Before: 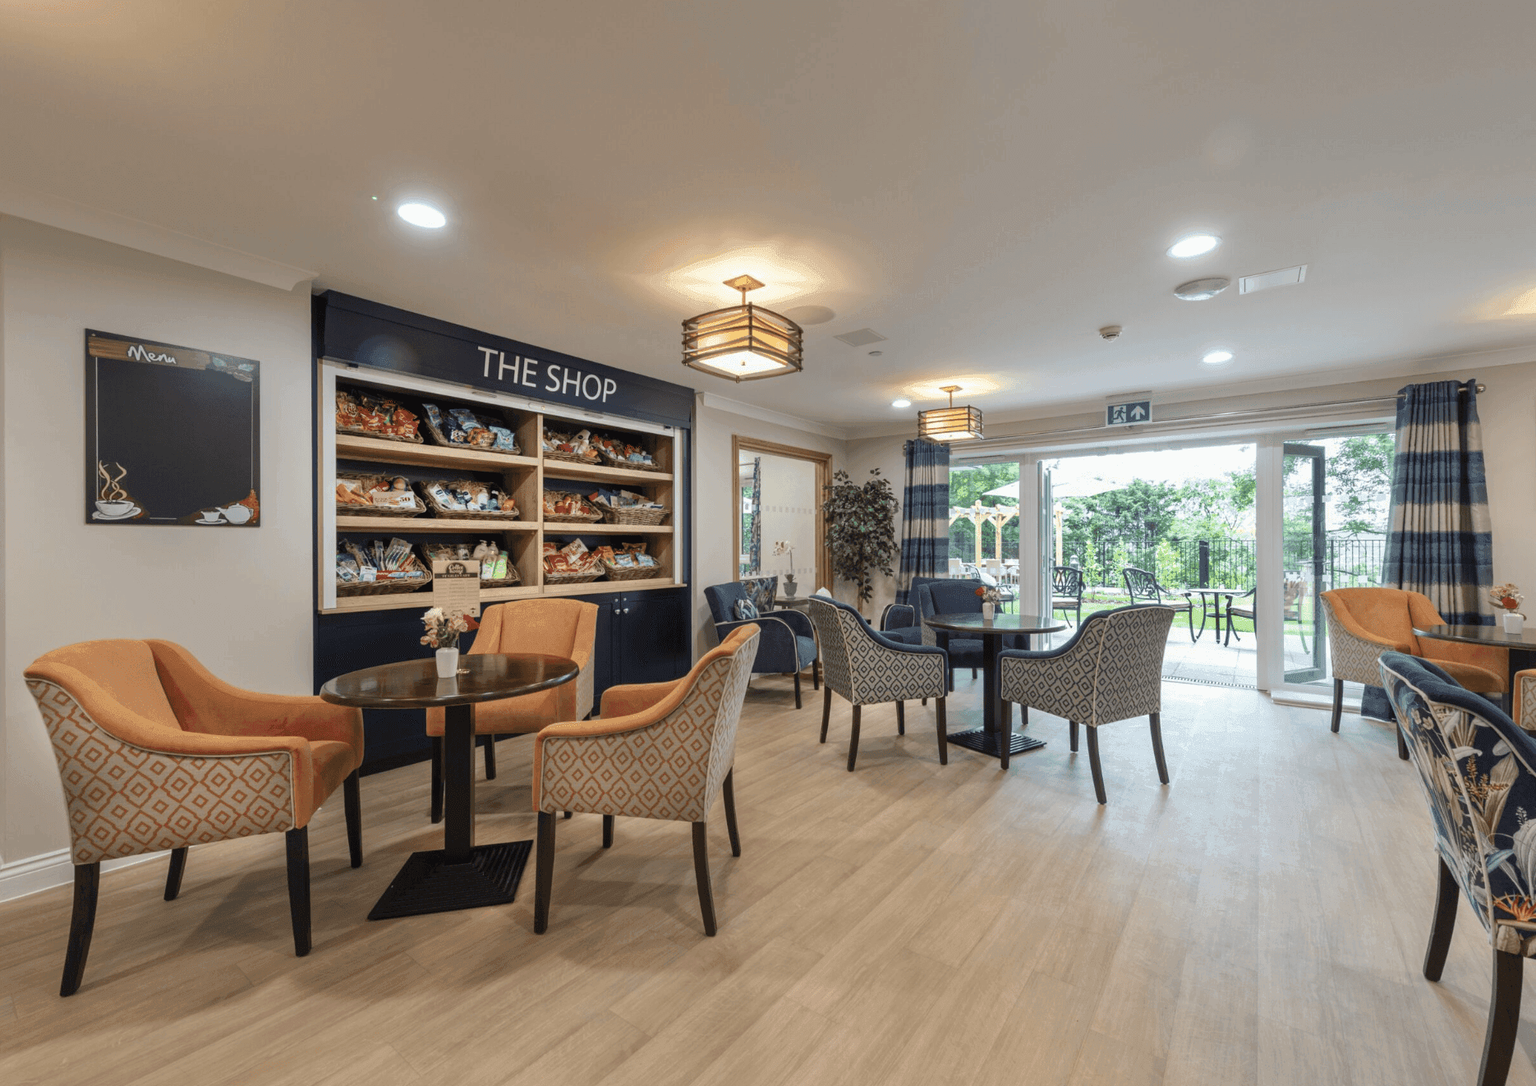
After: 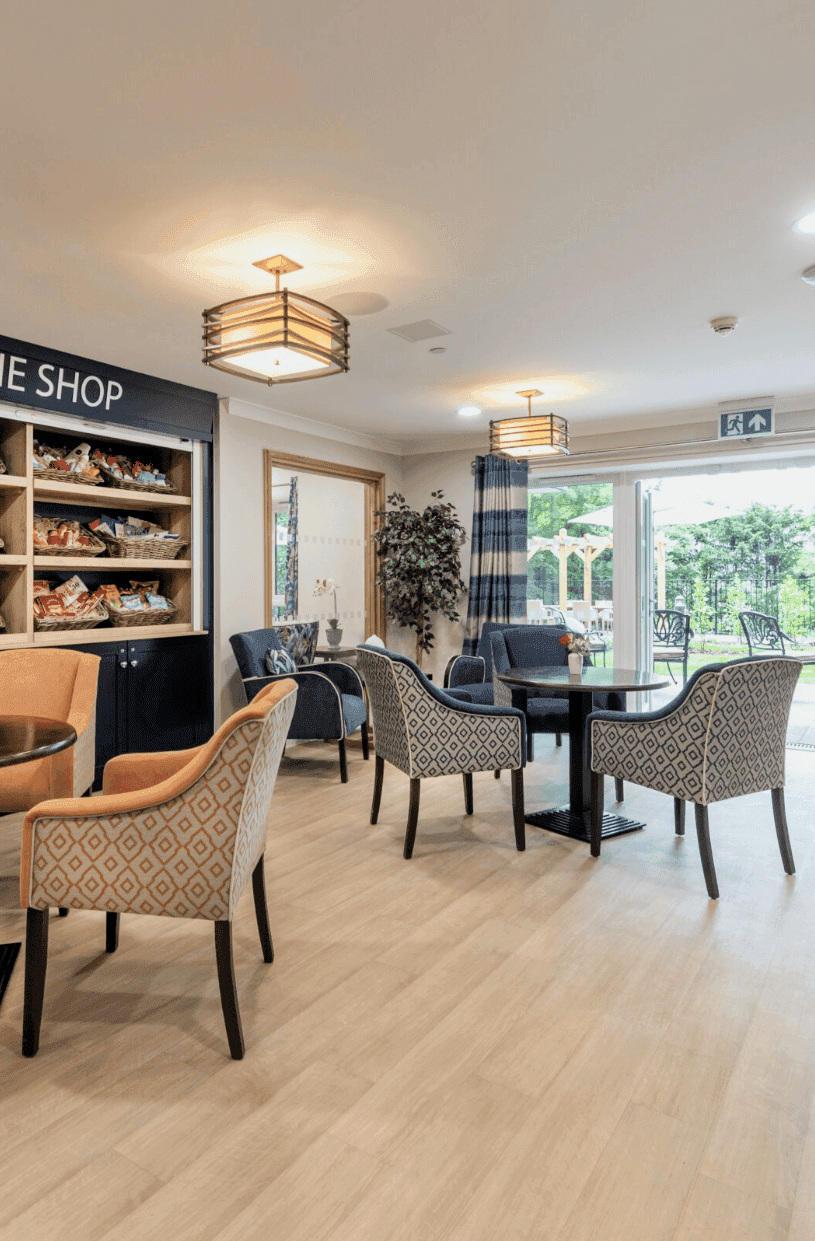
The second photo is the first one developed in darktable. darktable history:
crop: left 33.584%, top 6.063%, right 22.782%
exposure: black level correction 0, exposure 0.499 EV, compensate highlight preservation false
filmic rgb: black relative exposure -7.74 EV, white relative exposure 4.35 EV, hardness 3.75, latitude 50.25%, contrast 1.101
